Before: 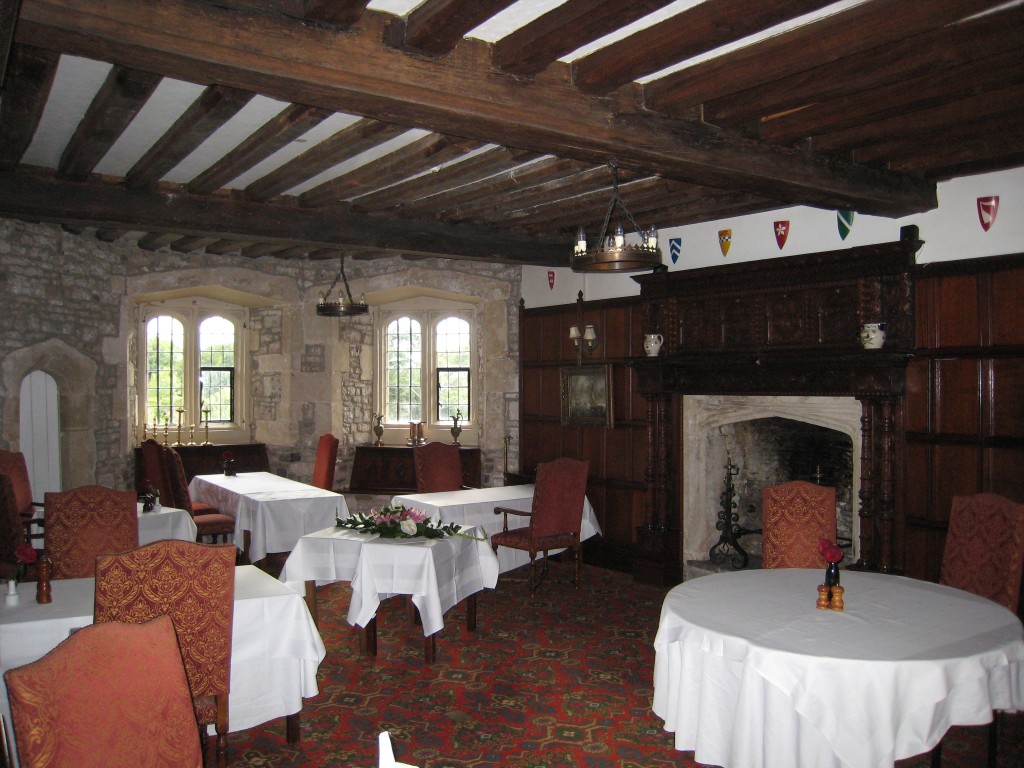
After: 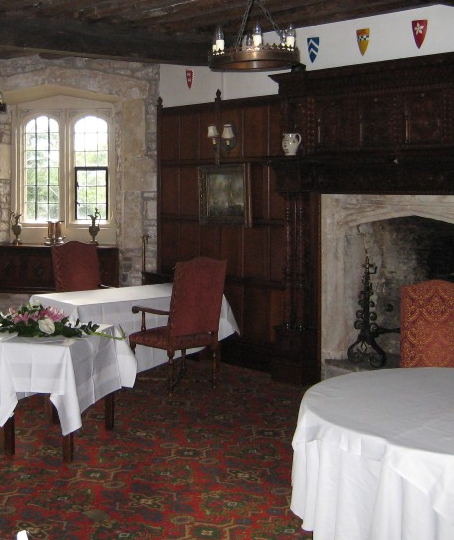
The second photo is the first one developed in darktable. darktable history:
crop: left 35.432%, top 26.233%, right 20.145%, bottom 3.432%
tone equalizer: on, module defaults
